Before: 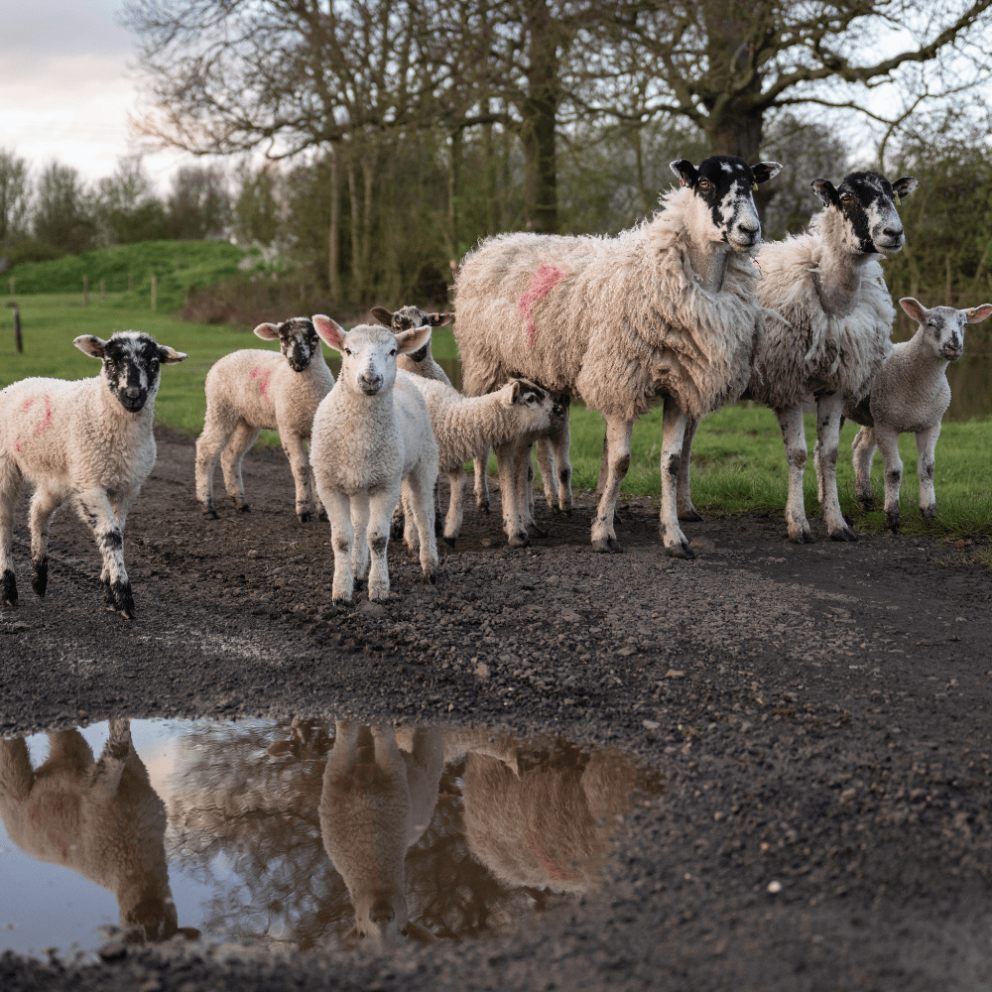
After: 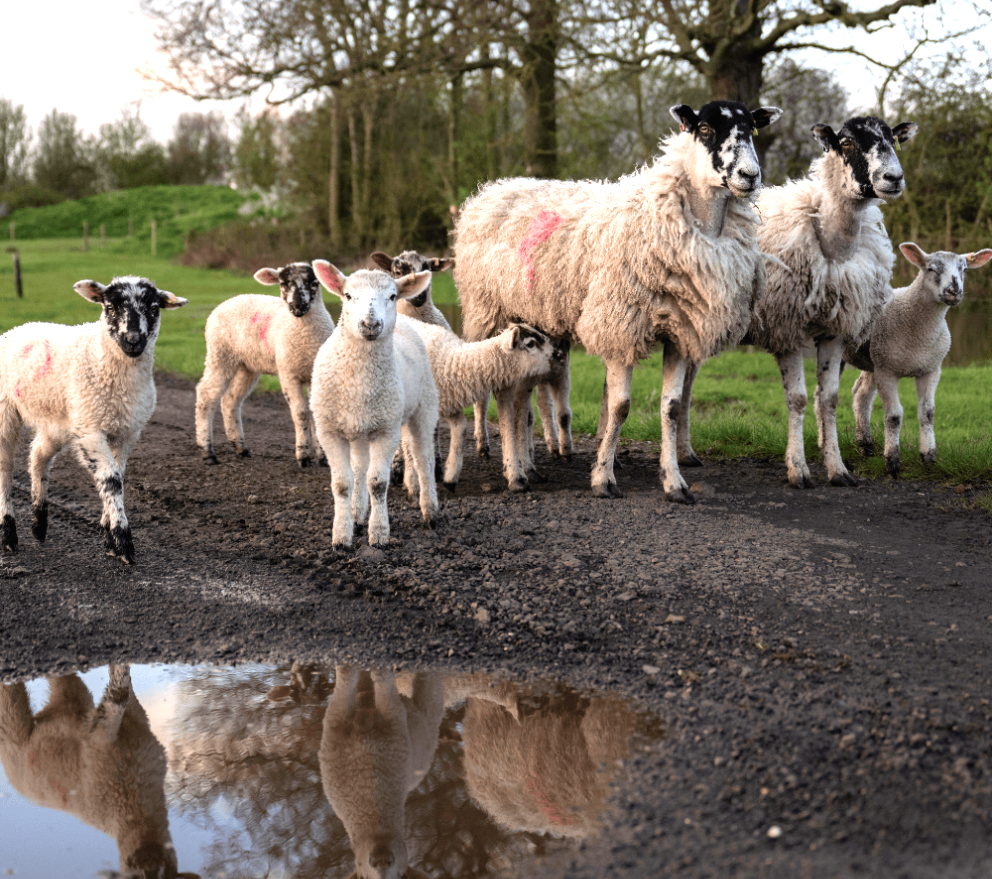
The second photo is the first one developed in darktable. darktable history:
tone equalizer: -8 EV -0.781 EV, -7 EV -0.74 EV, -6 EV -0.628 EV, -5 EV -0.389 EV, -3 EV 0.395 EV, -2 EV 0.6 EV, -1 EV 0.688 EV, +0 EV 0.745 EV
crop and rotate: top 5.608%, bottom 5.714%
contrast brightness saturation: saturation 0.184
